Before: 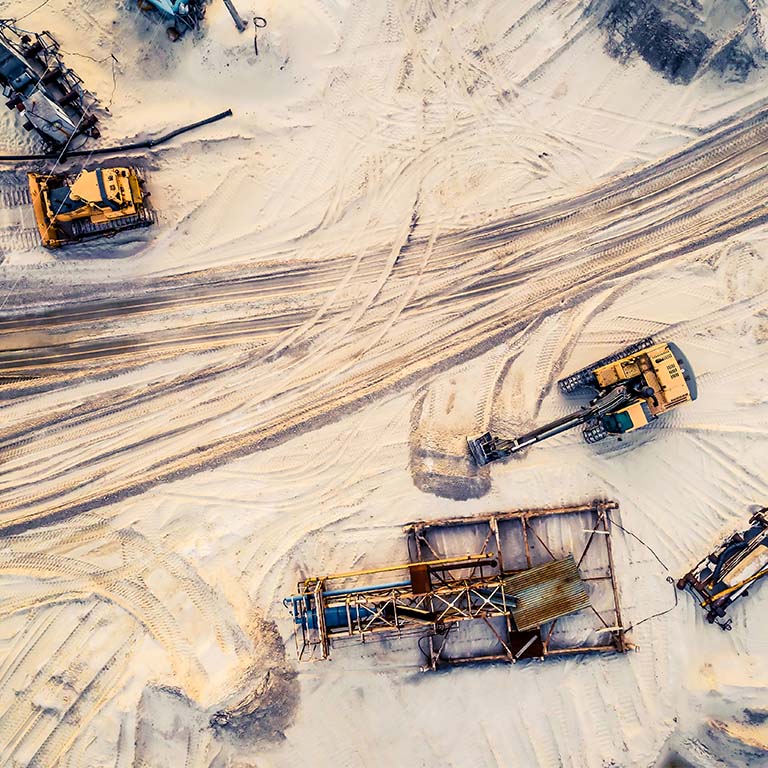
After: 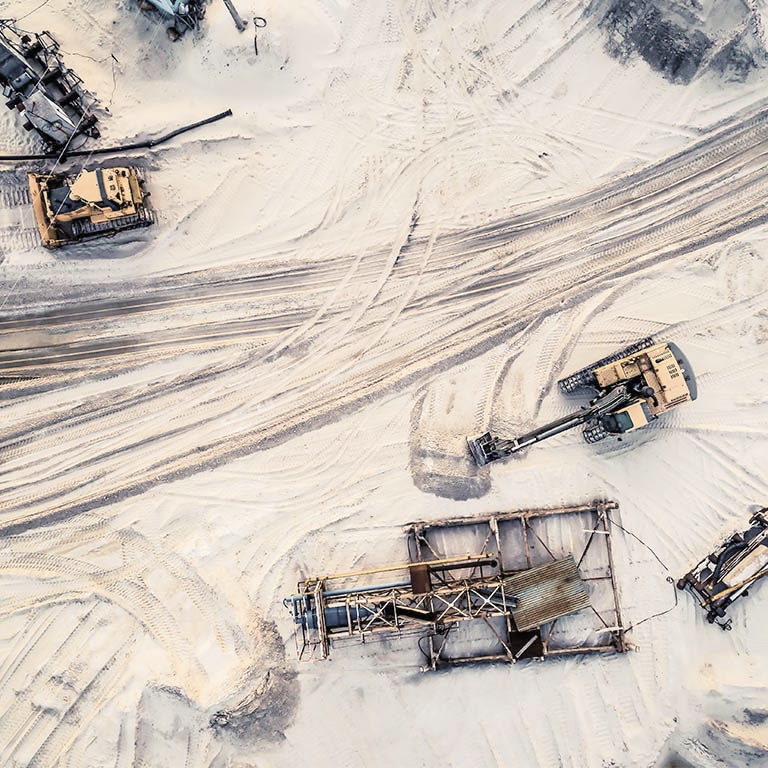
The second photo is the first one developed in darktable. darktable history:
contrast brightness saturation: brightness 0.181, saturation -0.501
